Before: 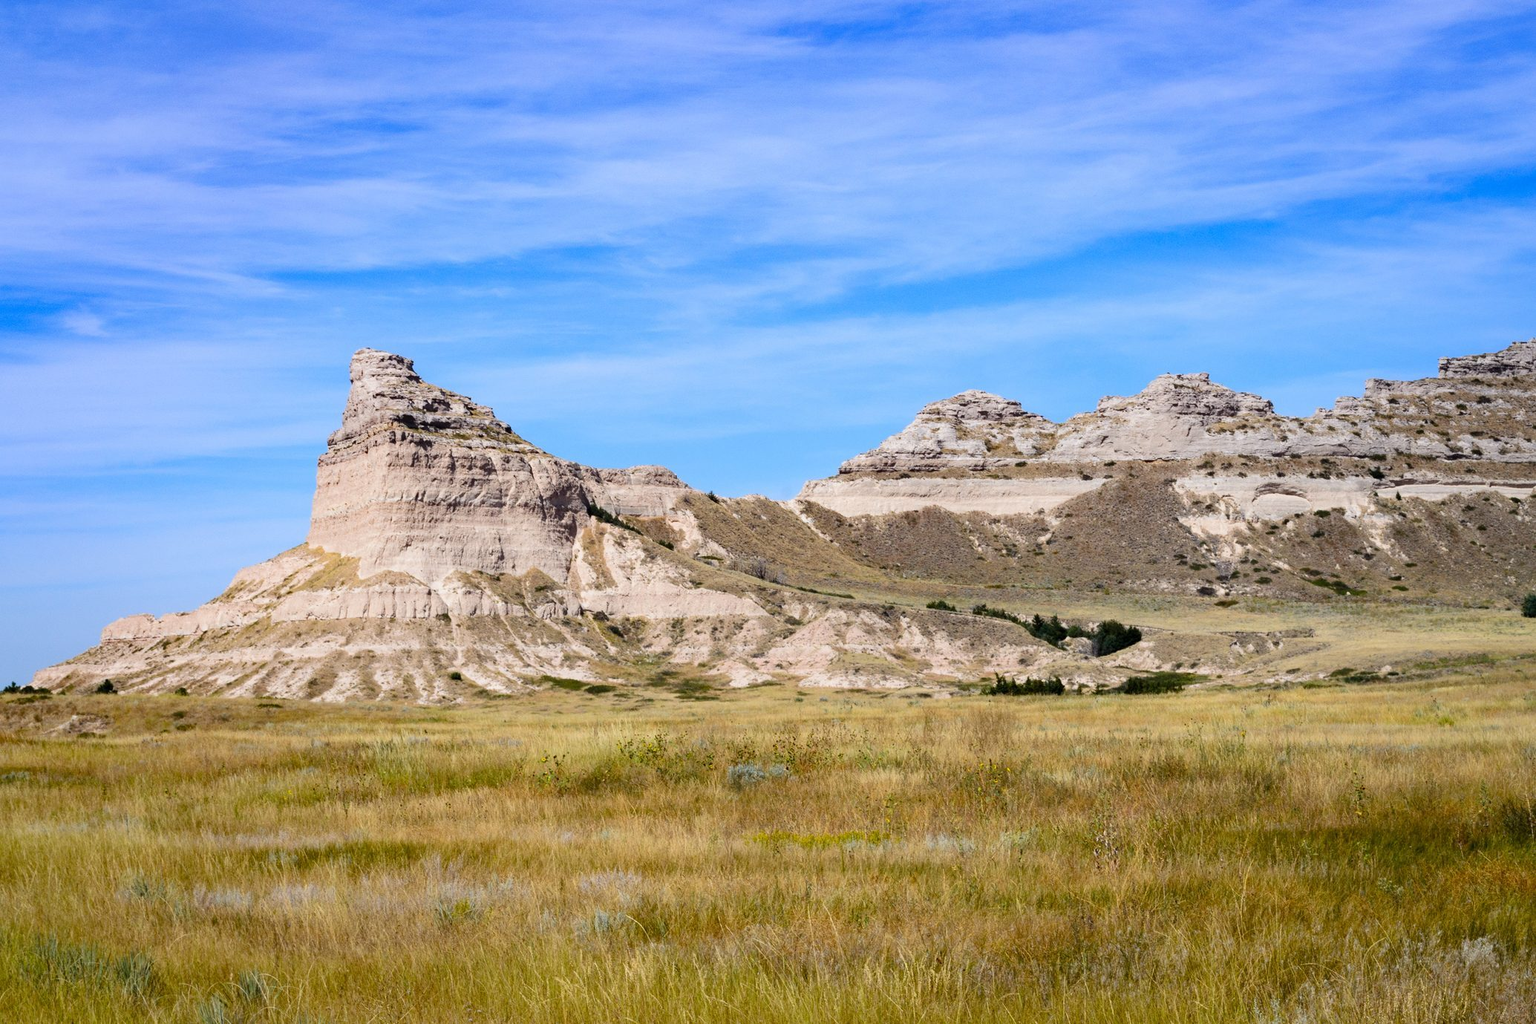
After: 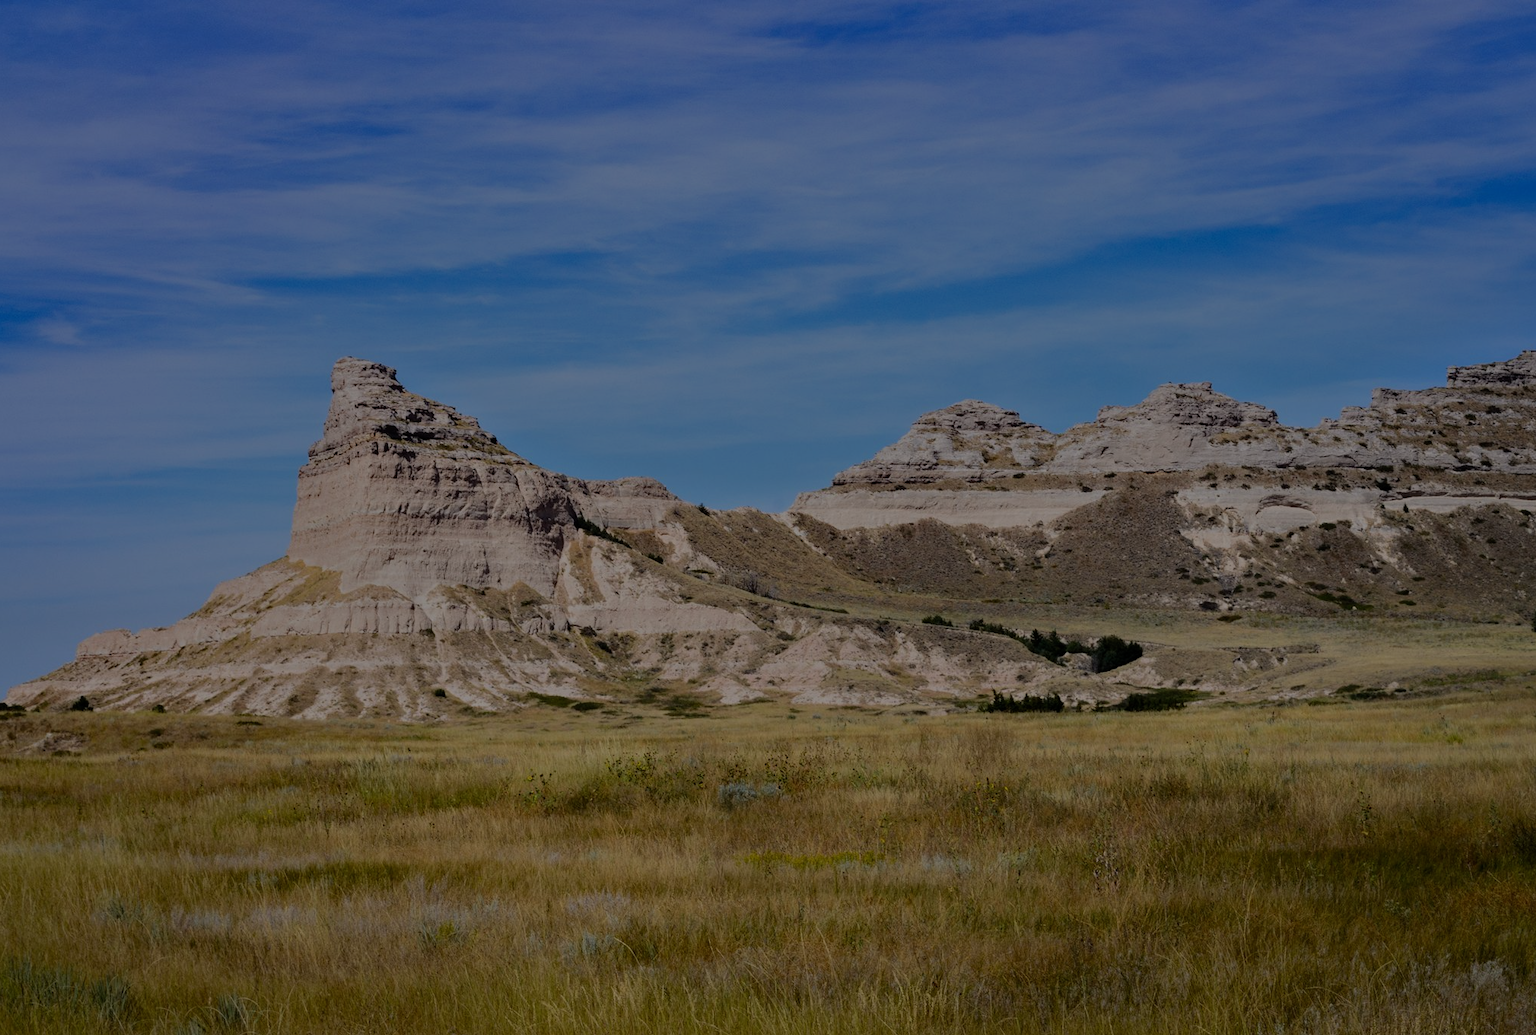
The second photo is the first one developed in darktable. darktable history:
tone equalizer: -8 EV -2 EV, -7 EV -2 EV, -6 EV -2 EV, -5 EV -2 EV, -4 EV -2 EV, -3 EV -2 EV, -2 EV -2 EV, -1 EV -1.63 EV, +0 EV -2 EV
crop and rotate: left 1.774%, right 0.633%, bottom 1.28%
